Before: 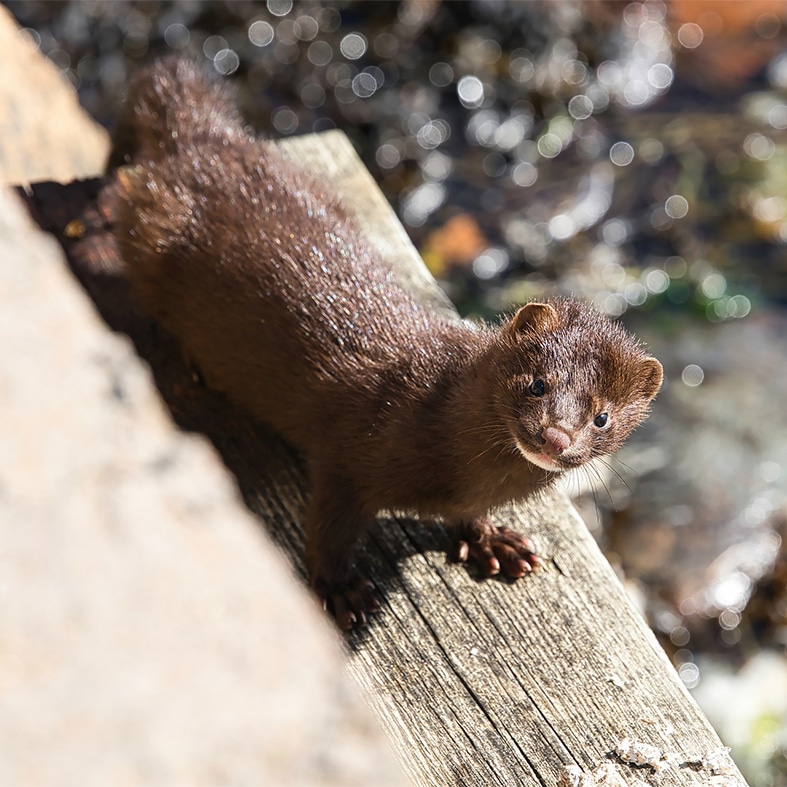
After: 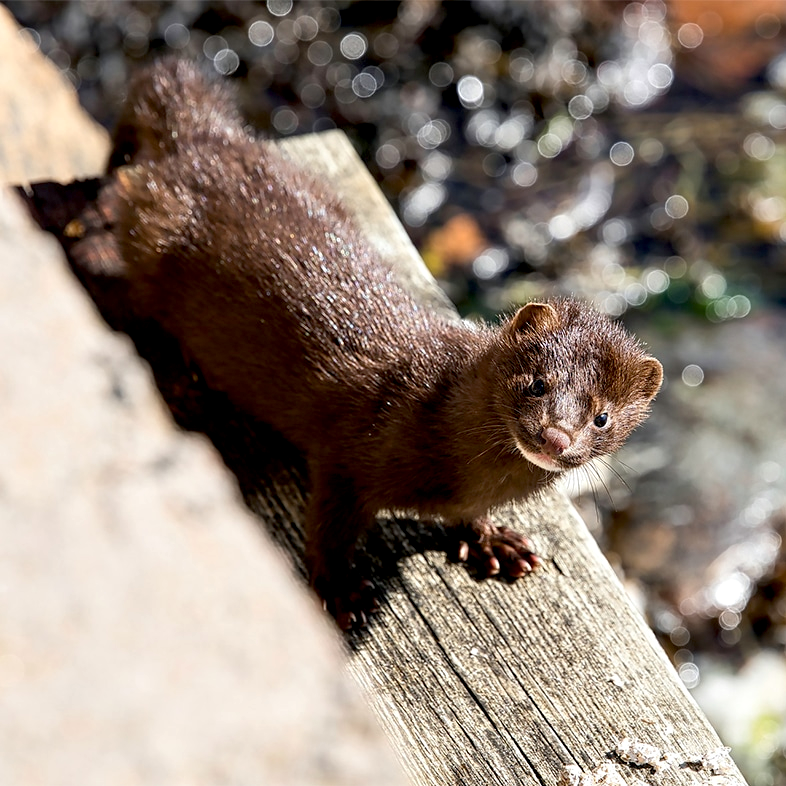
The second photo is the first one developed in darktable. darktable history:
contrast equalizer: octaves 7, y [[0.6 ×6], [0.55 ×6], [0 ×6], [0 ×6], [0 ×6]], mix 0.3
exposure: black level correction 0.011, compensate highlight preservation false
